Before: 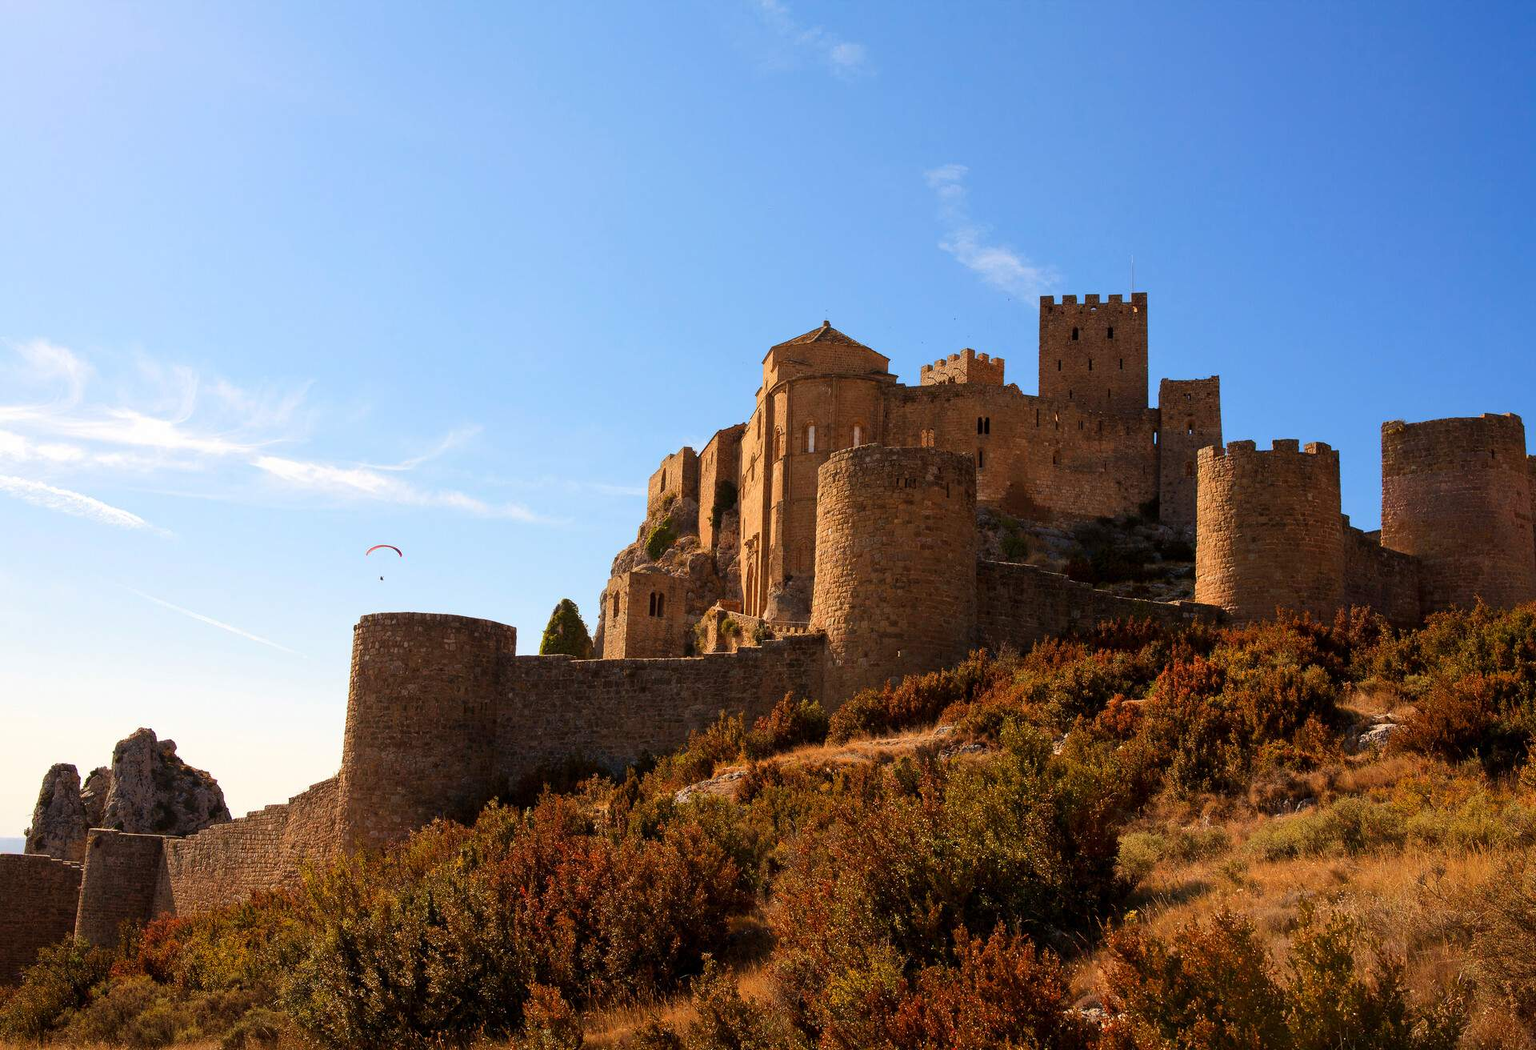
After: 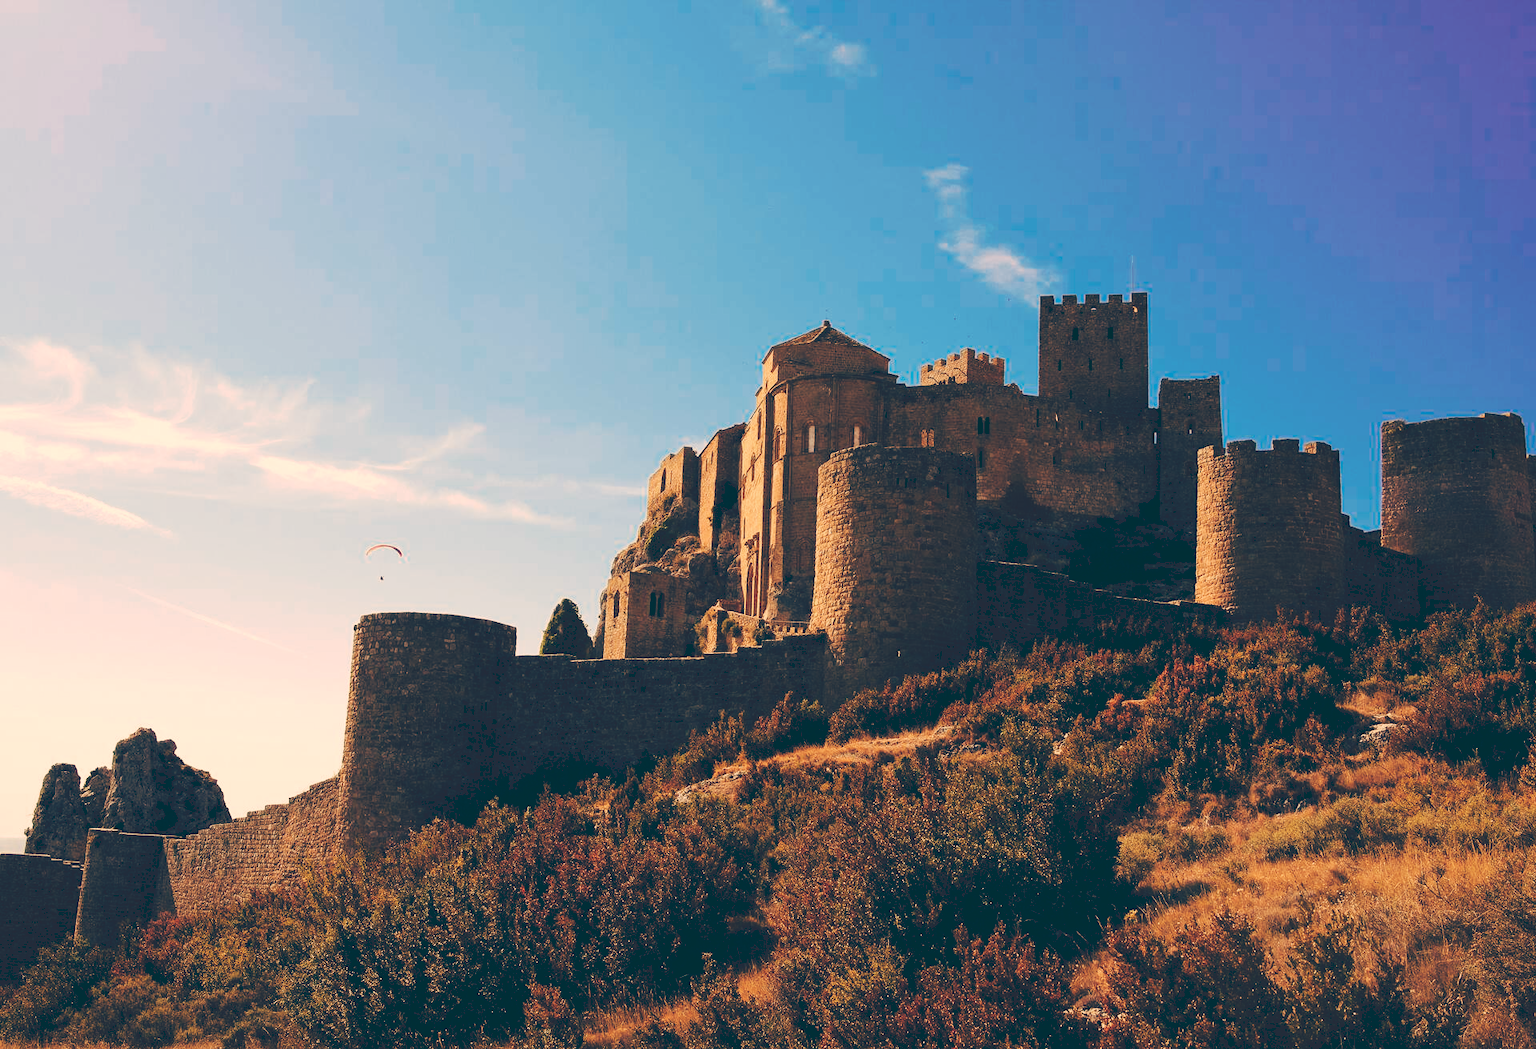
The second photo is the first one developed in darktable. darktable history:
tone curve: curves: ch0 [(0, 0) (0.003, 0.17) (0.011, 0.17) (0.025, 0.17) (0.044, 0.168) (0.069, 0.167) (0.1, 0.173) (0.136, 0.181) (0.177, 0.199) (0.224, 0.226) (0.277, 0.271) (0.335, 0.333) (0.399, 0.419) (0.468, 0.52) (0.543, 0.621) (0.623, 0.716) (0.709, 0.795) (0.801, 0.867) (0.898, 0.914) (1, 1)], preserve colors none
color look up table: target L [100.59, 93.52, 82.09, 75.88, 67.19, 67.2, 59.4, 59.41, 48.71, 34.92, 17.2, 201.79, 87.87, 73.77, 70.24, 54.53, 56.86, 53.41, 52.66, 40.02, 21.16, 7.121, 96.23, 88.41, 73.62, 80.23, 69.24, 71.77, 73.01, 67.11, 79.73, 54.77, 40.34, 45.06, 38.3, 46.28, 31.31, 32.66, 37.14, 9.667, 14.3, 75.24, 71.62, 55.81, 48.68, 53.05, 51.05, 42.21, 29.75], target a [-0.958, 22.66, -21.68, -1.951, 3.753, 4.793, -18.5, -21.74, -6.471, -16.87, -26.42, 0, 20.74, 28.75, 26.86, 19.01, 47.49, 34.68, 39.54, 9.337, 19.09, -18.19, 17.74, 38.97, 11.04, 24.3, 27.24, 36.6, 35.32, 42.67, 36.61, 14.41, 20.08, 49.76, 35.57, 43.72, -4.287, 24.23, 52.02, 0.223, 22.69, -28.45, -10.6, -20.24, -14.83, -18.95, -5.798, 2.262, -15.64], target b [57.52, 29.77, 30.54, 33.07, 46.71, 21.92, 25.89, 20.71, 25.35, 0.611, -12.11, -0.001, 41.1, 25.34, 44.73, 36.02, 42.78, 16.1, 26.69, 14.71, -3.329, -27.56, 30.54, 17.6, 17.21, 15, 14.49, -2.385, 12.86, 12.03, 7.856, 7.957, -14.57, 7.064, -29.71, -6.163, -3.4, -2.037, -31.33, -32.15, -35.5, 5.157, -8.432, -32.35, -22.55, 5.513, -3.223, -34.52, -13.07], num patches 49
